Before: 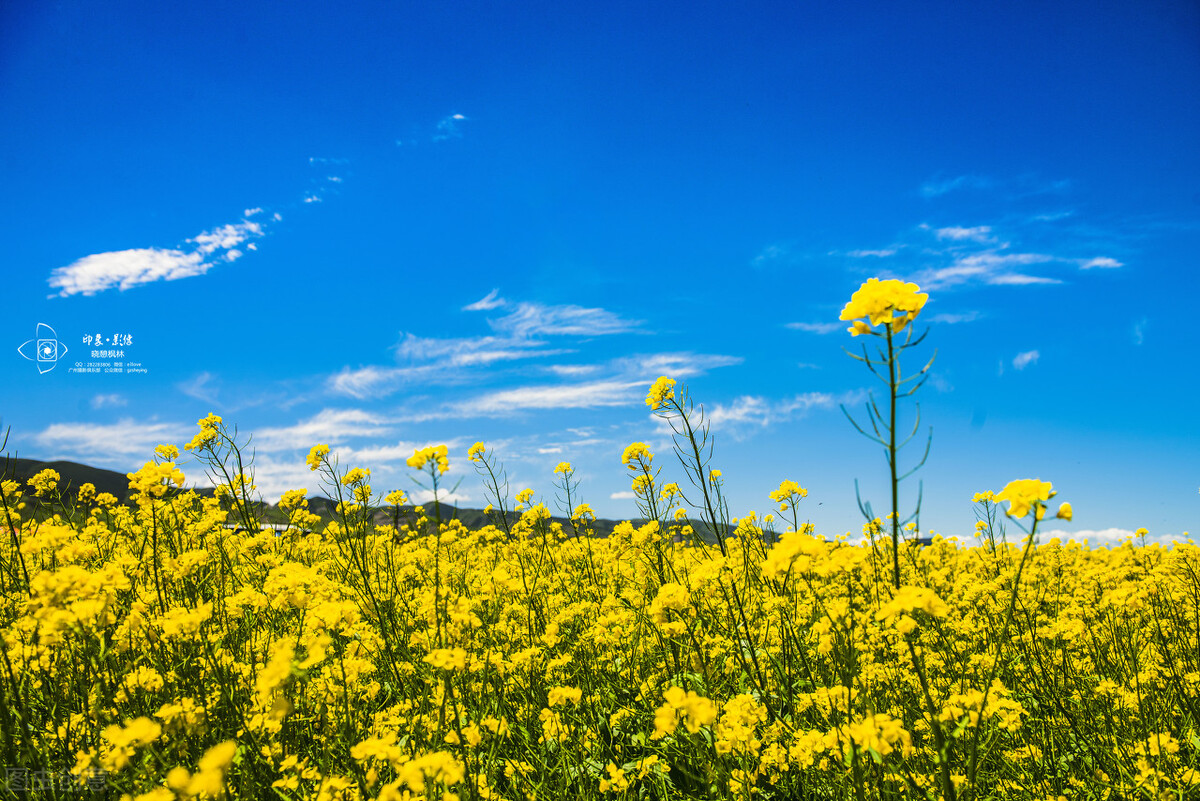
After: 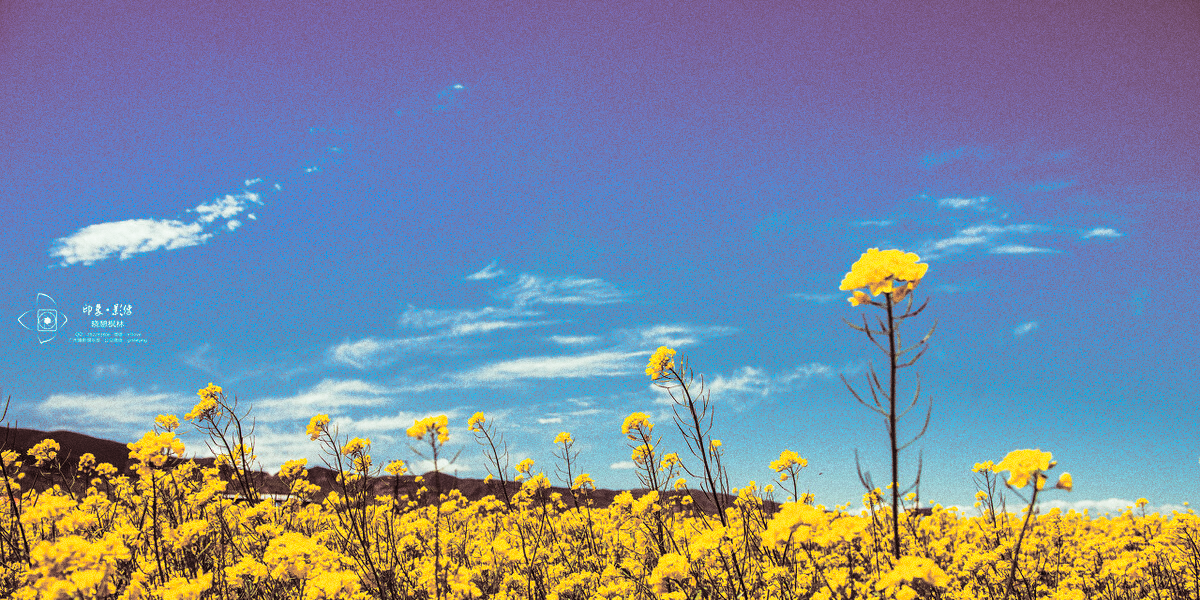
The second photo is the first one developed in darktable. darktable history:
white balance: red 1.045, blue 0.932
crop: top 3.857%, bottom 21.132%
grain: coarseness 0.09 ISO, strength 40%
split-toning: shadows › saturation 0.3, highlights › hue 180°, highlights › saturation 0.3, compress 0%
